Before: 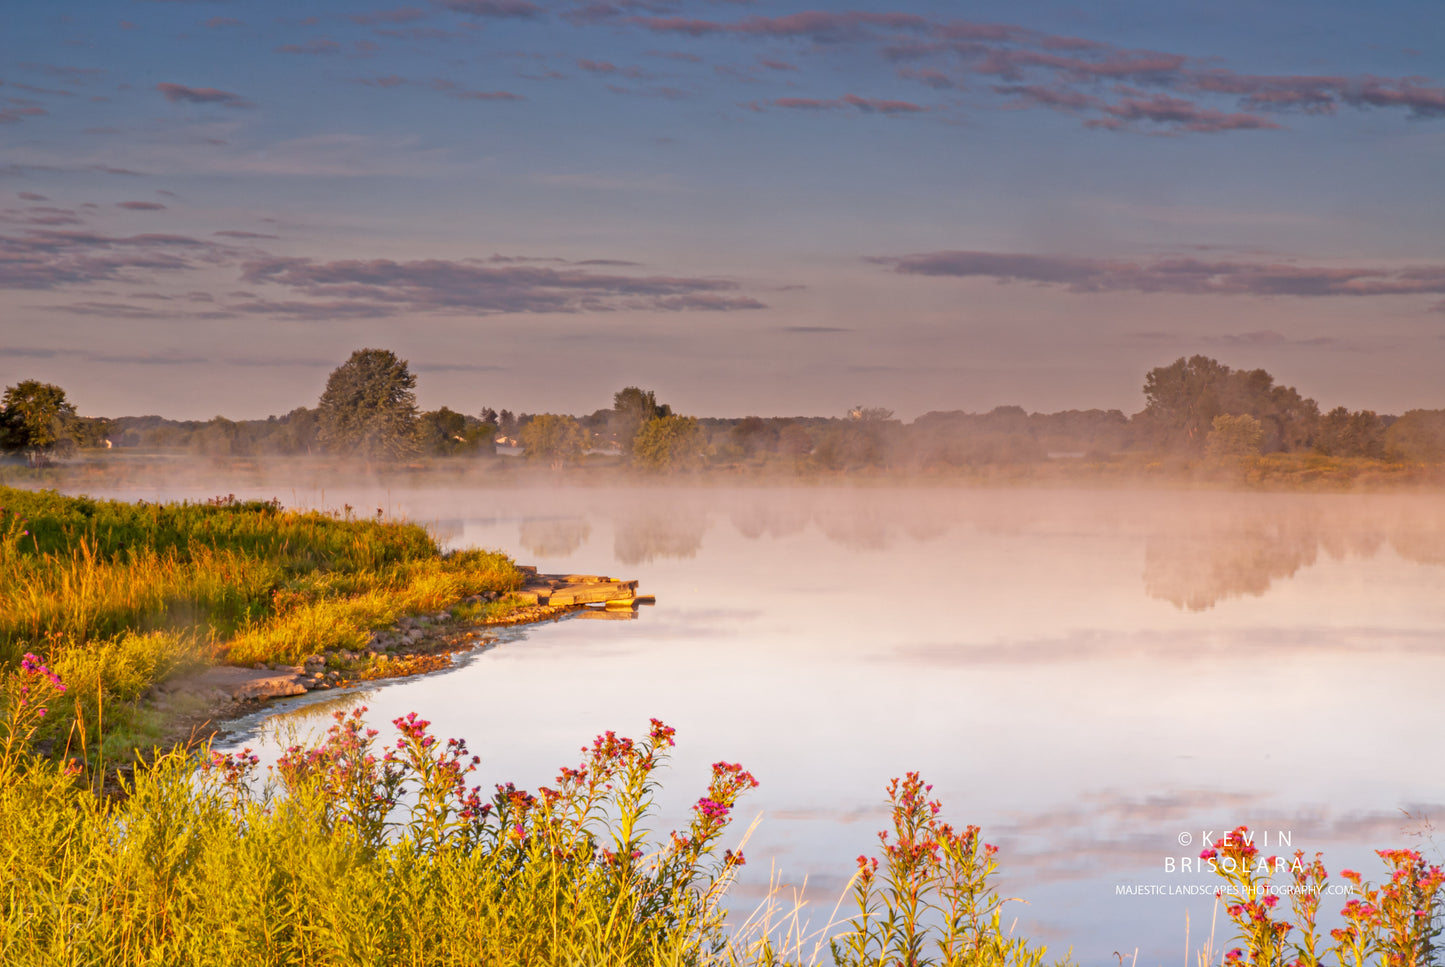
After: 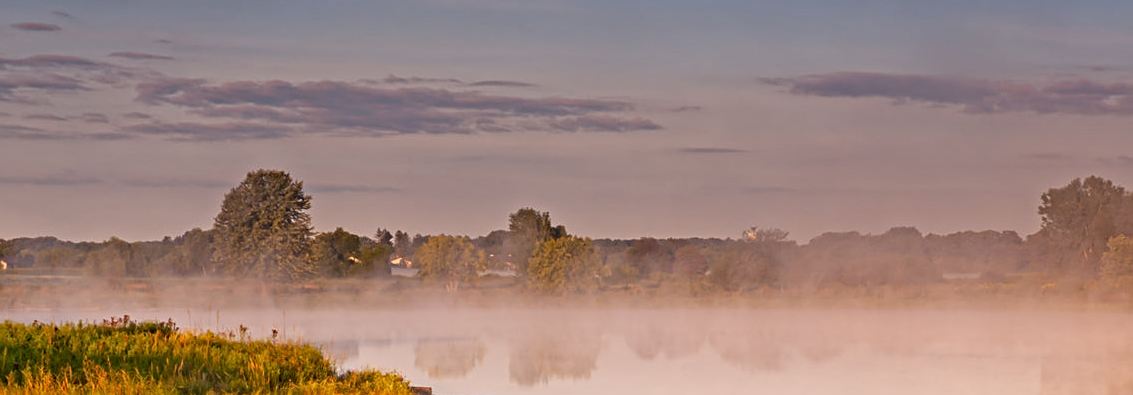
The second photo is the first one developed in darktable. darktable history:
crop: left 7.281%, top 18.526%, right 14.249%, bottom 40.555%
sharpen: on, module defaults
